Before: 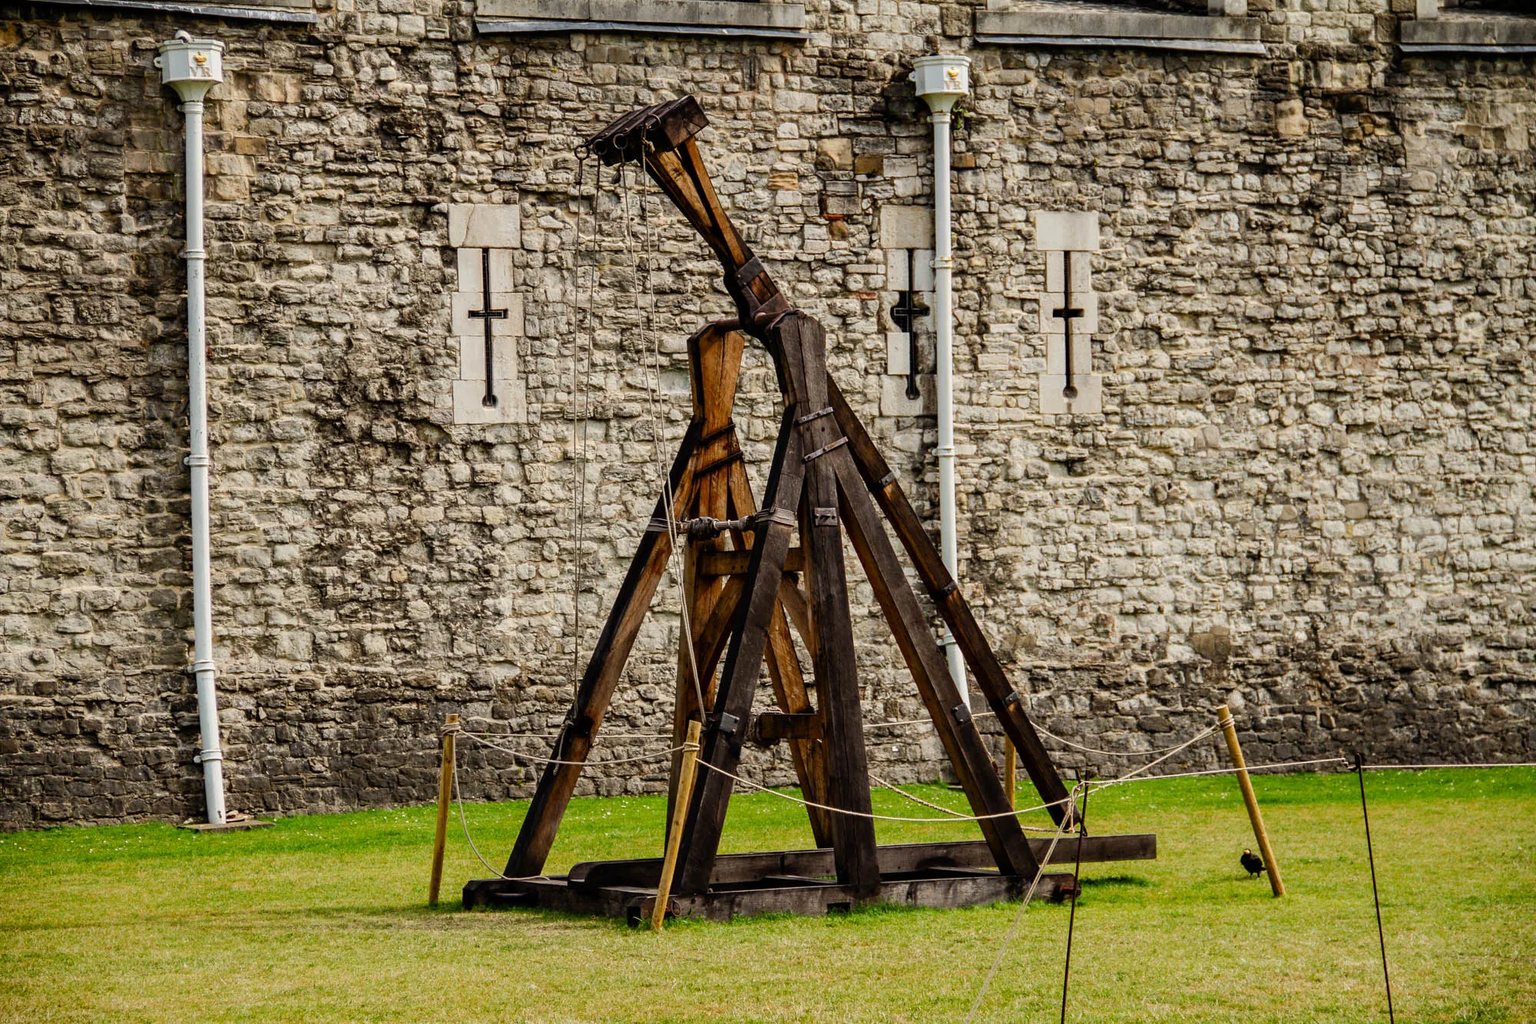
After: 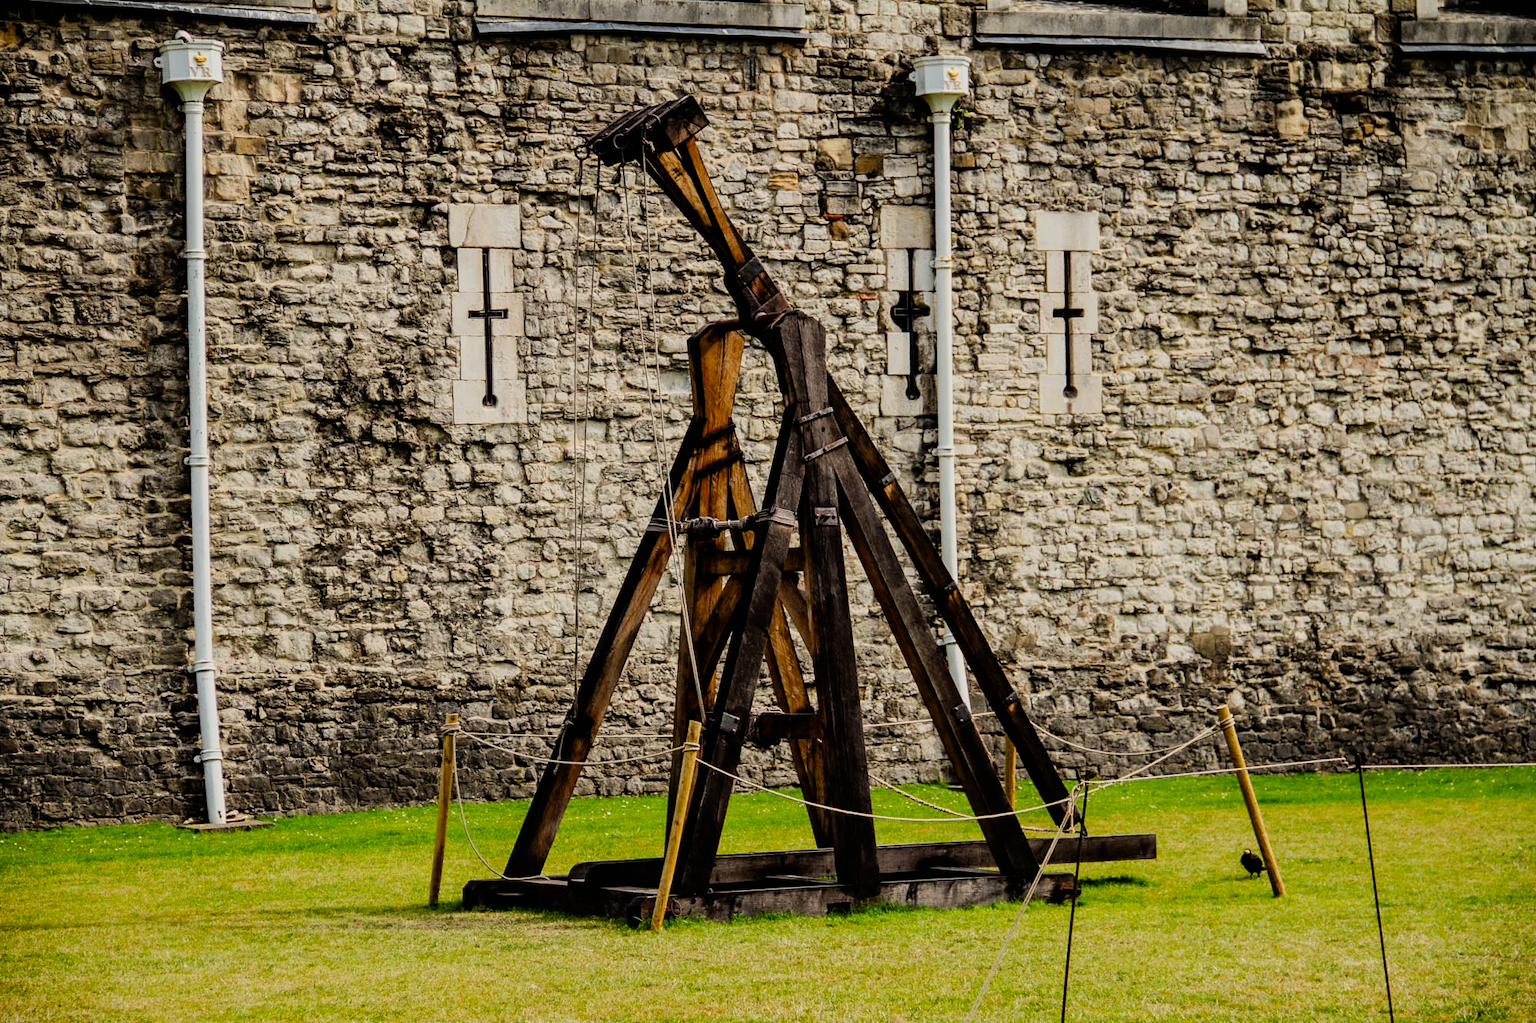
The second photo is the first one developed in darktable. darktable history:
color balance: output saturation 110%
filmic rgb: black relative exposure -11.88 EV, white relative exposure 5.43 EV, threshold 3 EV, hardness 4.49, latitude 50%, contrast 1.14, color science v5 (2021), contrast in shadows safe, contrast in highlights safe, enable highlight reconstruction true
